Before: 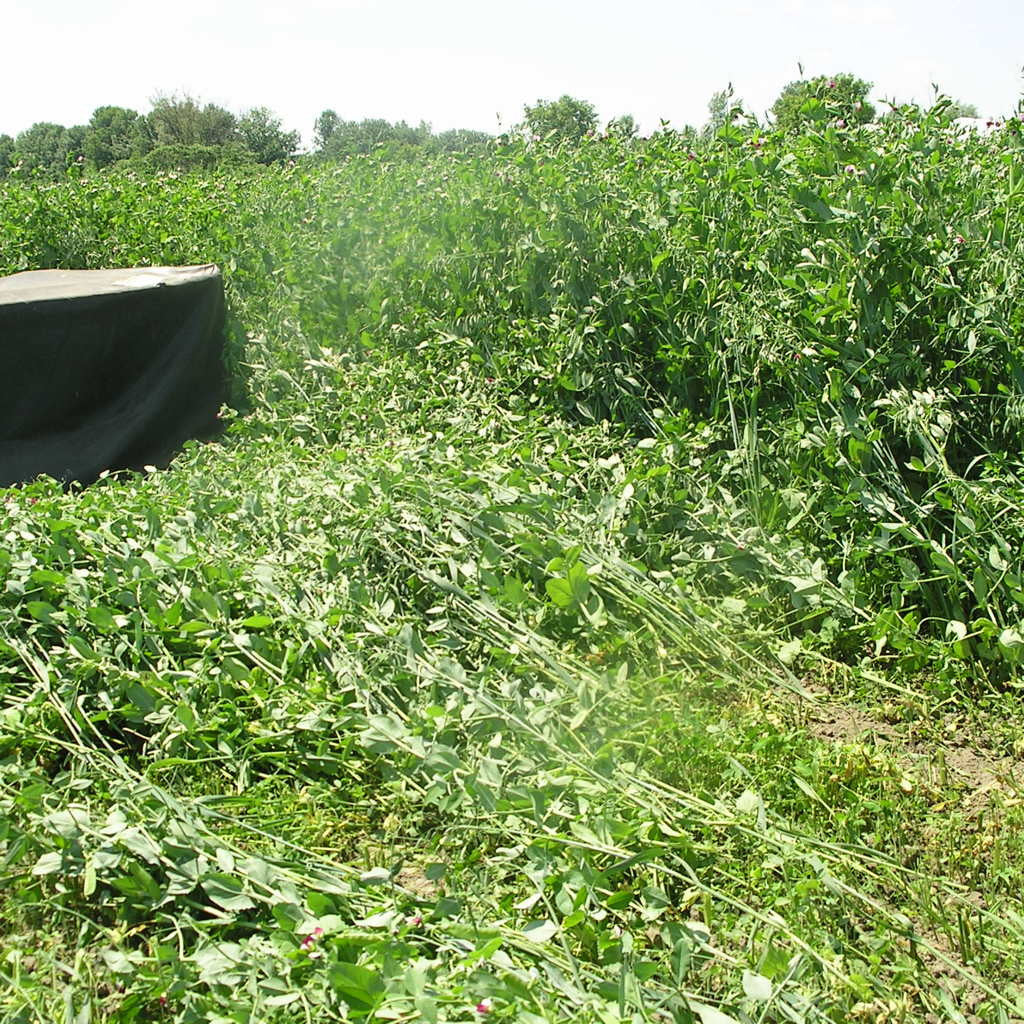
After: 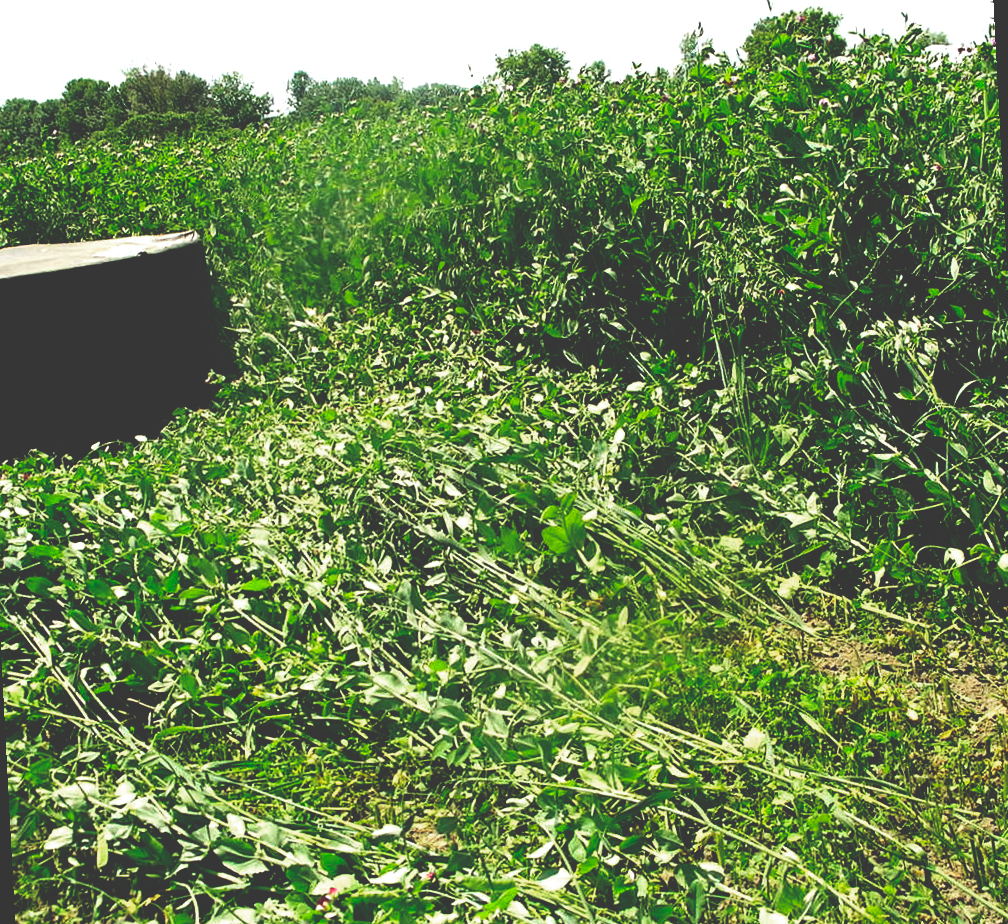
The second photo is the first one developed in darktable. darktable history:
color zones: curves: ch0 [(0, 0.5) (0.143, 0.5) (0.286, 0.456) (0.429, 0.5) (0.571, 0.5) (0.714, 0.5) (0.857, 0.5) (1, 0.5)]; ch1 [(0, 0.5) (0.143, 0.5) (0.286, 0.422) (0.429, 0.5) (0.571, 0.5) (0.714, 0.5) (0.857, 0.5) (1, 0.5)]
rotate and perspective: rotation -3°, crop left 0.031, crop right 0.968, crop top 0.07, crop bottom 0.93
base curve: curves: ch0 [(0, 0.036) (0.083, 0.04) (0.804, 1)], preserve colors none
